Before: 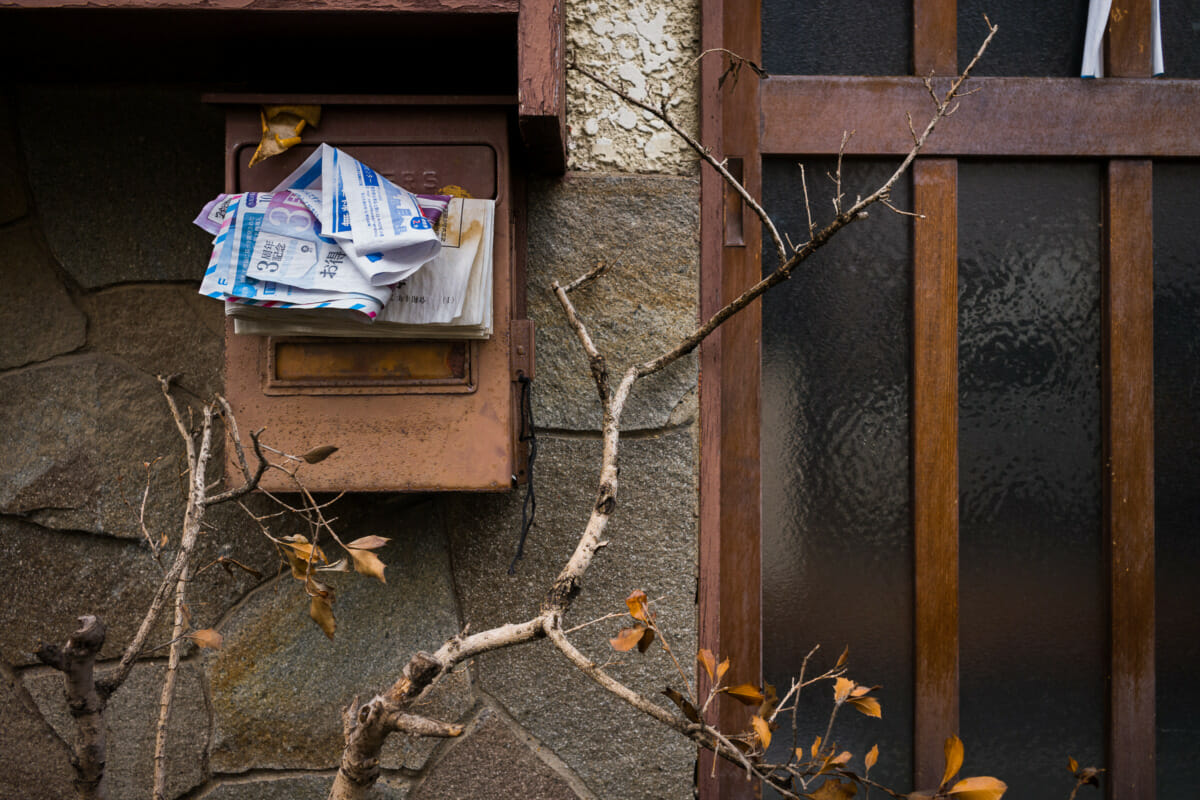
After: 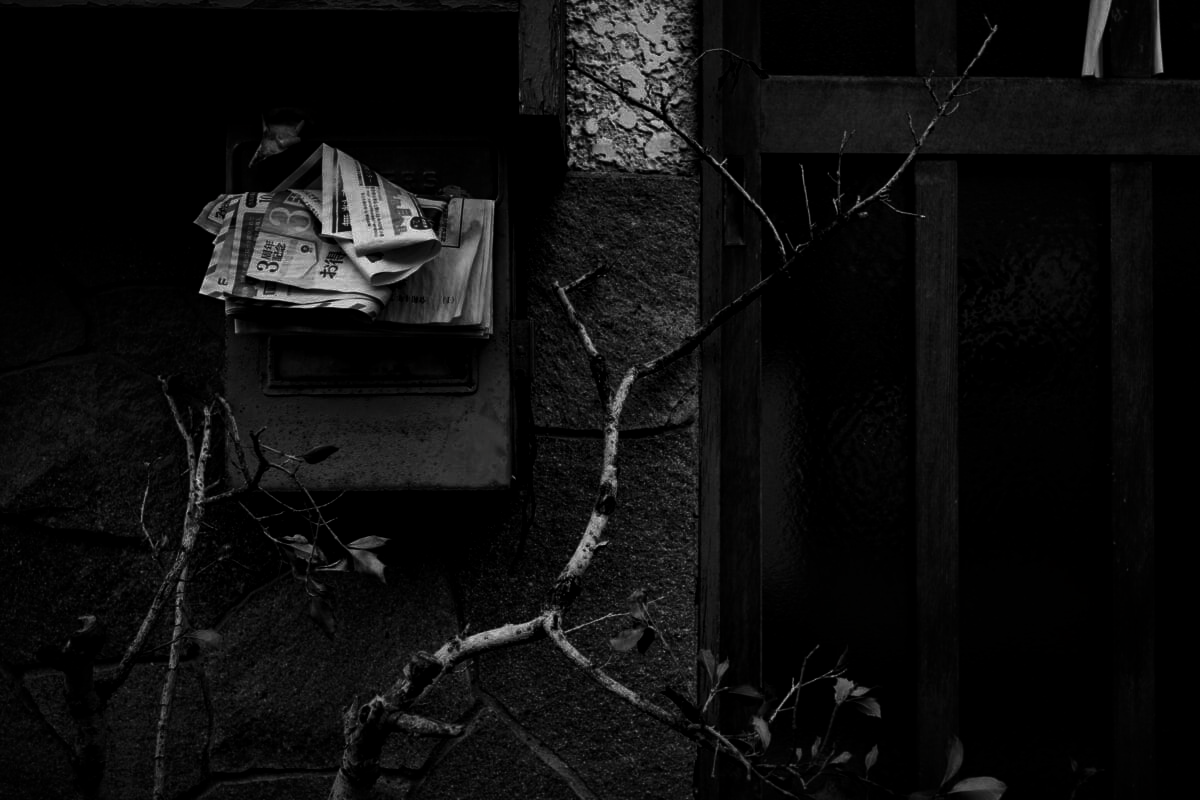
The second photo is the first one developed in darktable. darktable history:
contrast brightness saturation: contrast 0.019, brightness -0.99, saturation -0.997
local contrast: mode bilateral grid, contrast 20, coarseness 50, detail 119%, midtone range 0.2
